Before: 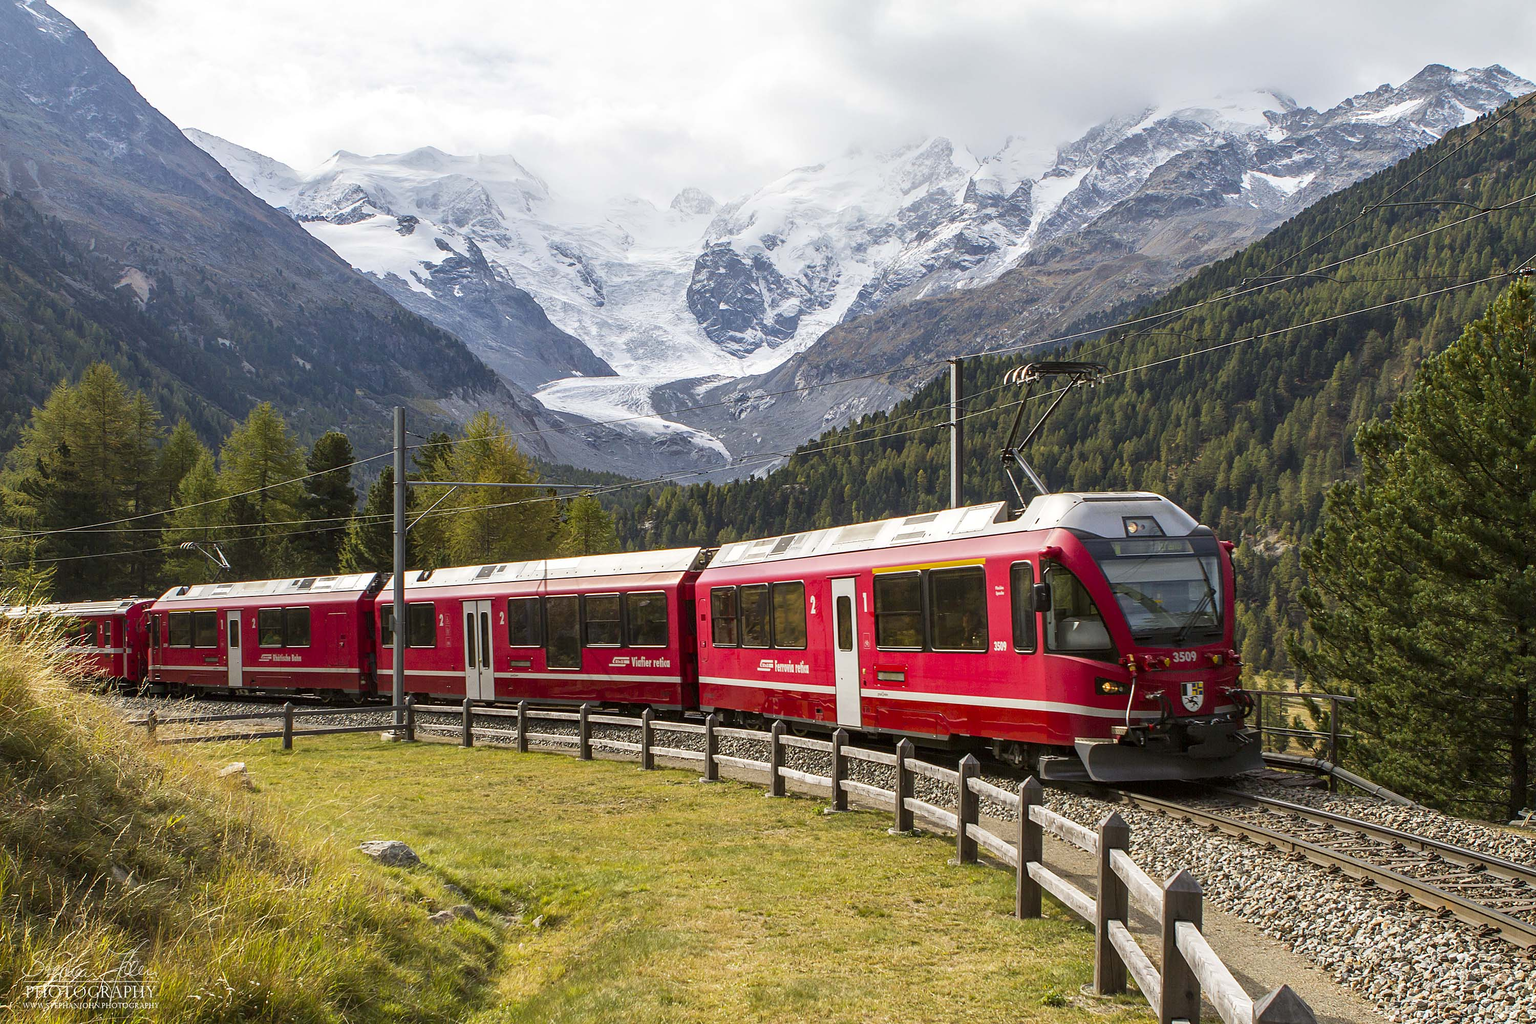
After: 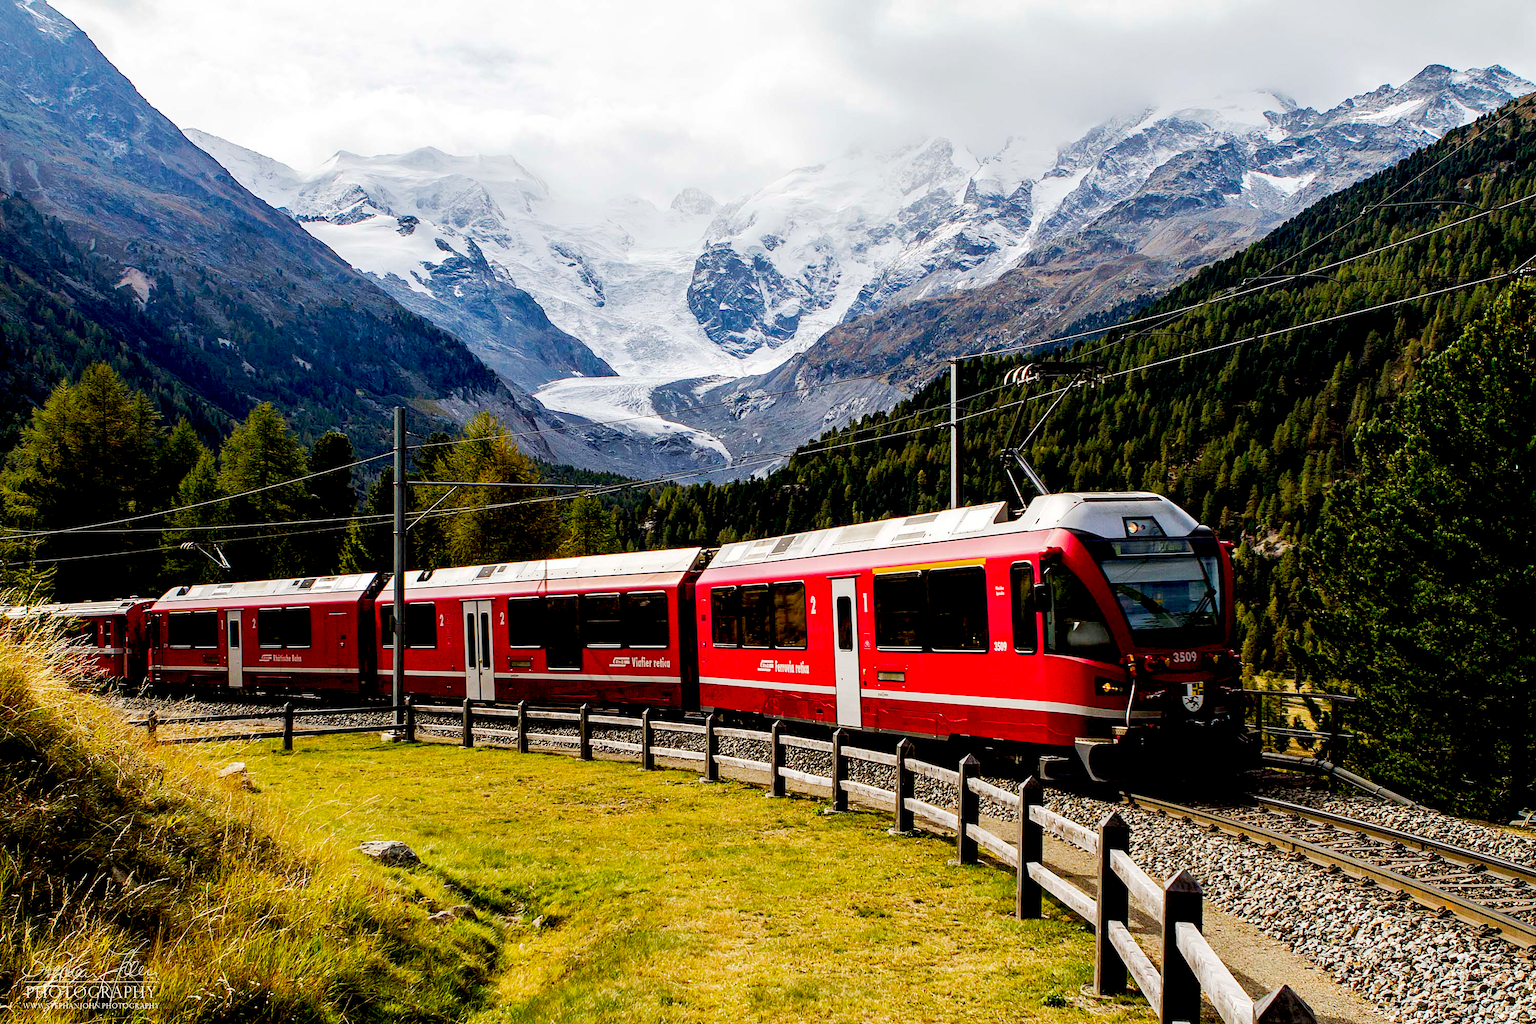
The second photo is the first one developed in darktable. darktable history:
exposure: black level correction 0.056, compensate highlight preservation false
tone curve: curves: ch0 [(0, 0) (0.003, 0.005) (0.011, 0.011) (0.025, 0.022) (0.044, 0.035) (0.069, 0.051) (0.1, 0.073) (0.136, 0.106) (0.177, 0.147) (0.224, 0.195) (0.277, 0.253) (0.335, 0.315) (0.399, 0.388) (0.468, 0.488) (0.543, 0.586) (0.623, 0.685) (0.709, 0.764) (0.801, 0.838) (0.898, 0.908) (1, 1)], preserve colors none
